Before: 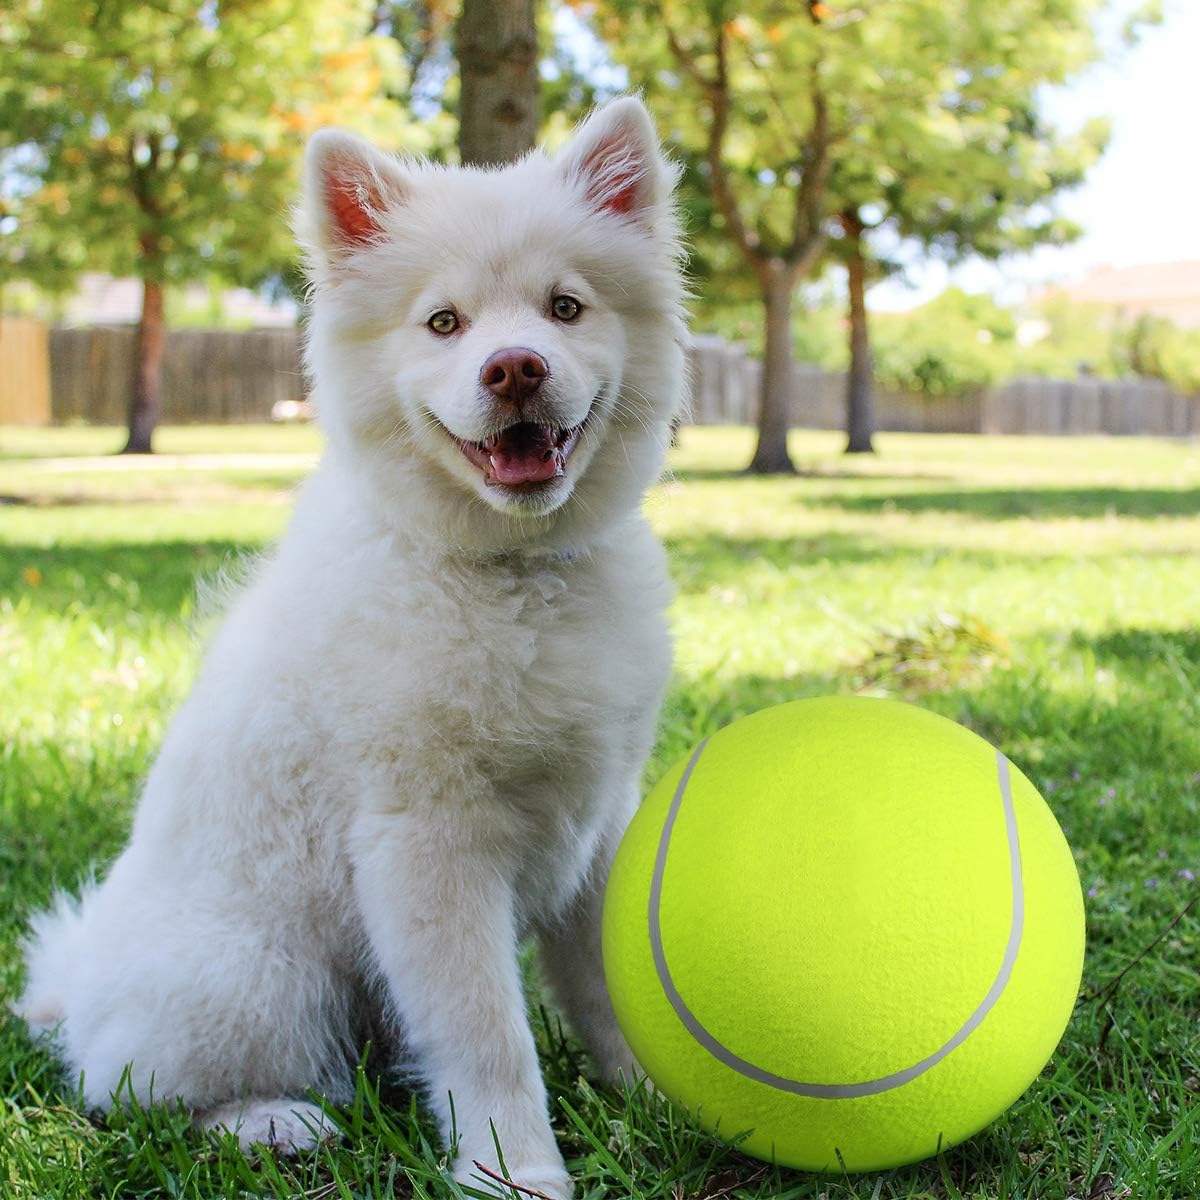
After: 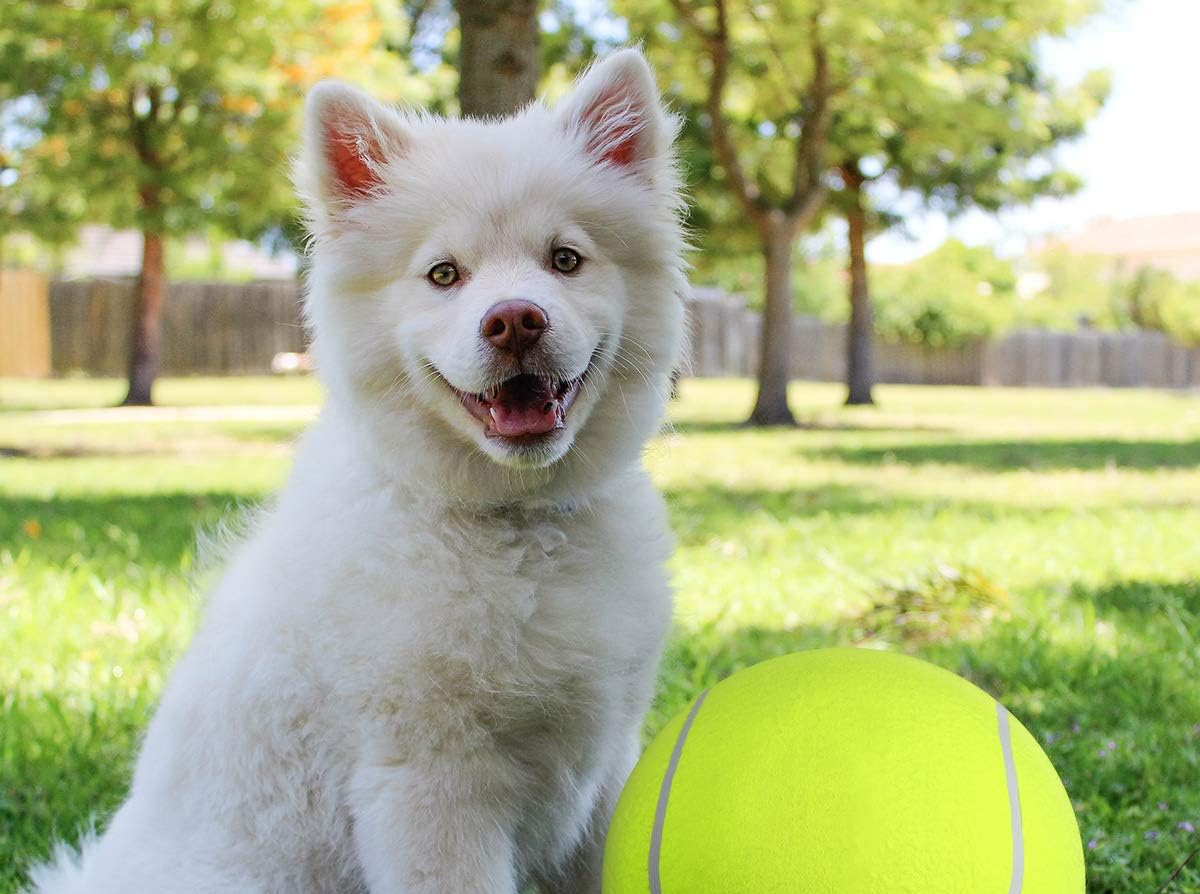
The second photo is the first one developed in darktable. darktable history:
crop: top 4.029%, bottom 21.403%
